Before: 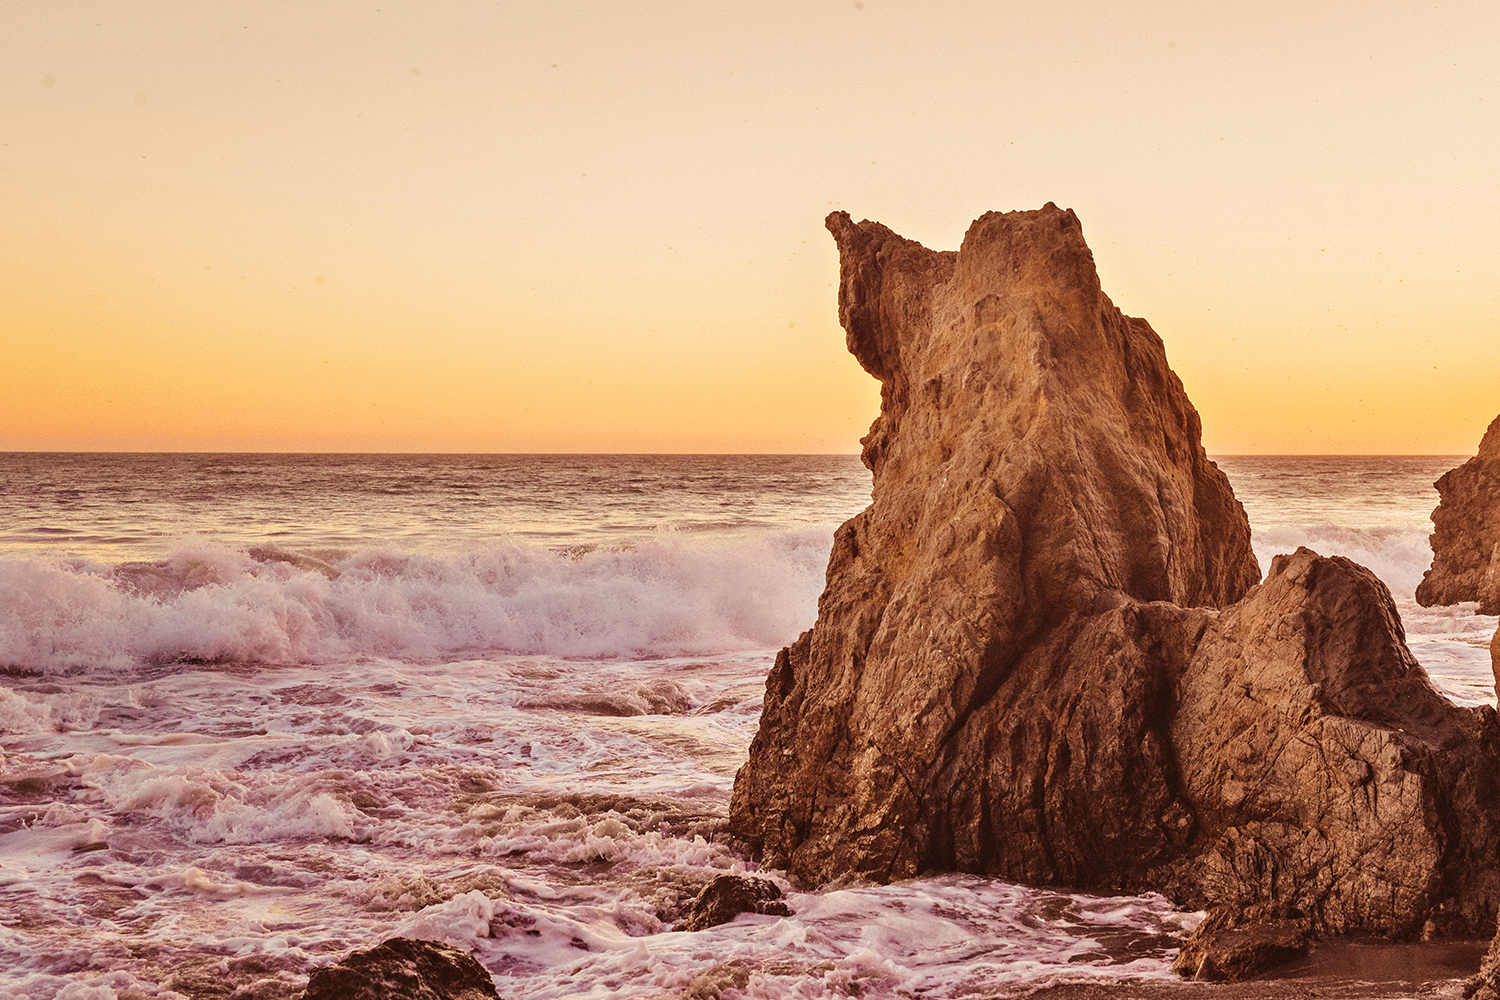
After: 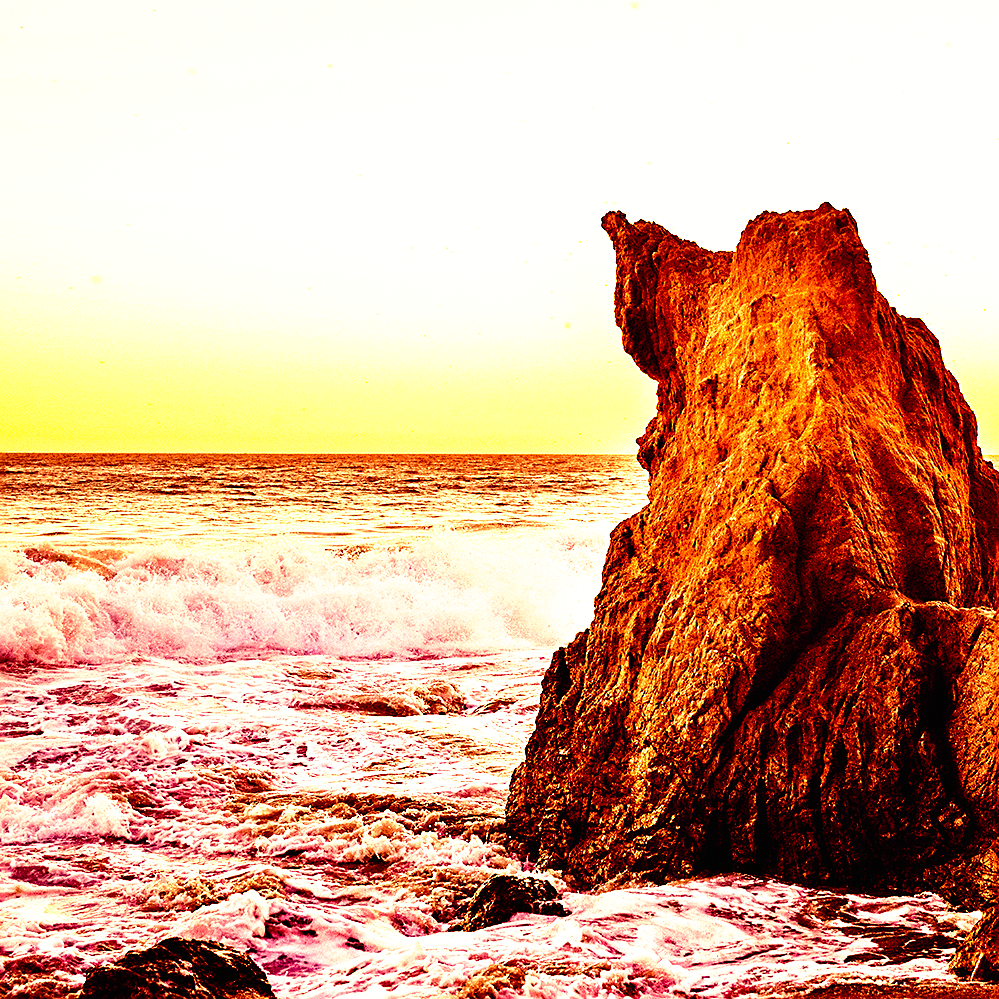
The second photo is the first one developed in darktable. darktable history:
crop and rotate: left 15.055%, right 18.278%
exposure: black level correction 0, exposure 1 EV, compensate exposure bias true, compensate highlight preservation false
tone curve: curves: ch0 [(0, 0) (0.003, 0.008) (0.011, 0.008) (0.025, 0.008) (0.044, 0.008) (0.069, 0.006) (0.1, 0.006) (0.136, 0.006) (0.177, 0.008) (0.224, 0.012) (0.277, 0.026) (0.335, 0.083) (0.399, 0.165) (0.468, 0.292) (0.543, 0.416) (0.623, 0.535) (0.709, 0.692) (0.801, 0.853) (0.898, 0.981) (1, 1)], preserve colors none
sharpen: on, module defaults
color balance rgb: shadows lift › chroma 3%, shadows lift › hue 240.84°, highlights gain › chroma 3%, highlights gain › hue 73.2°, global offset › luminance -0.5%, perceptual saturation grading › global saturation 20%, perceptual saturation grading › highlights -25%, perceptual saturation grading › shadows 50%, global vibrance 25.26%
